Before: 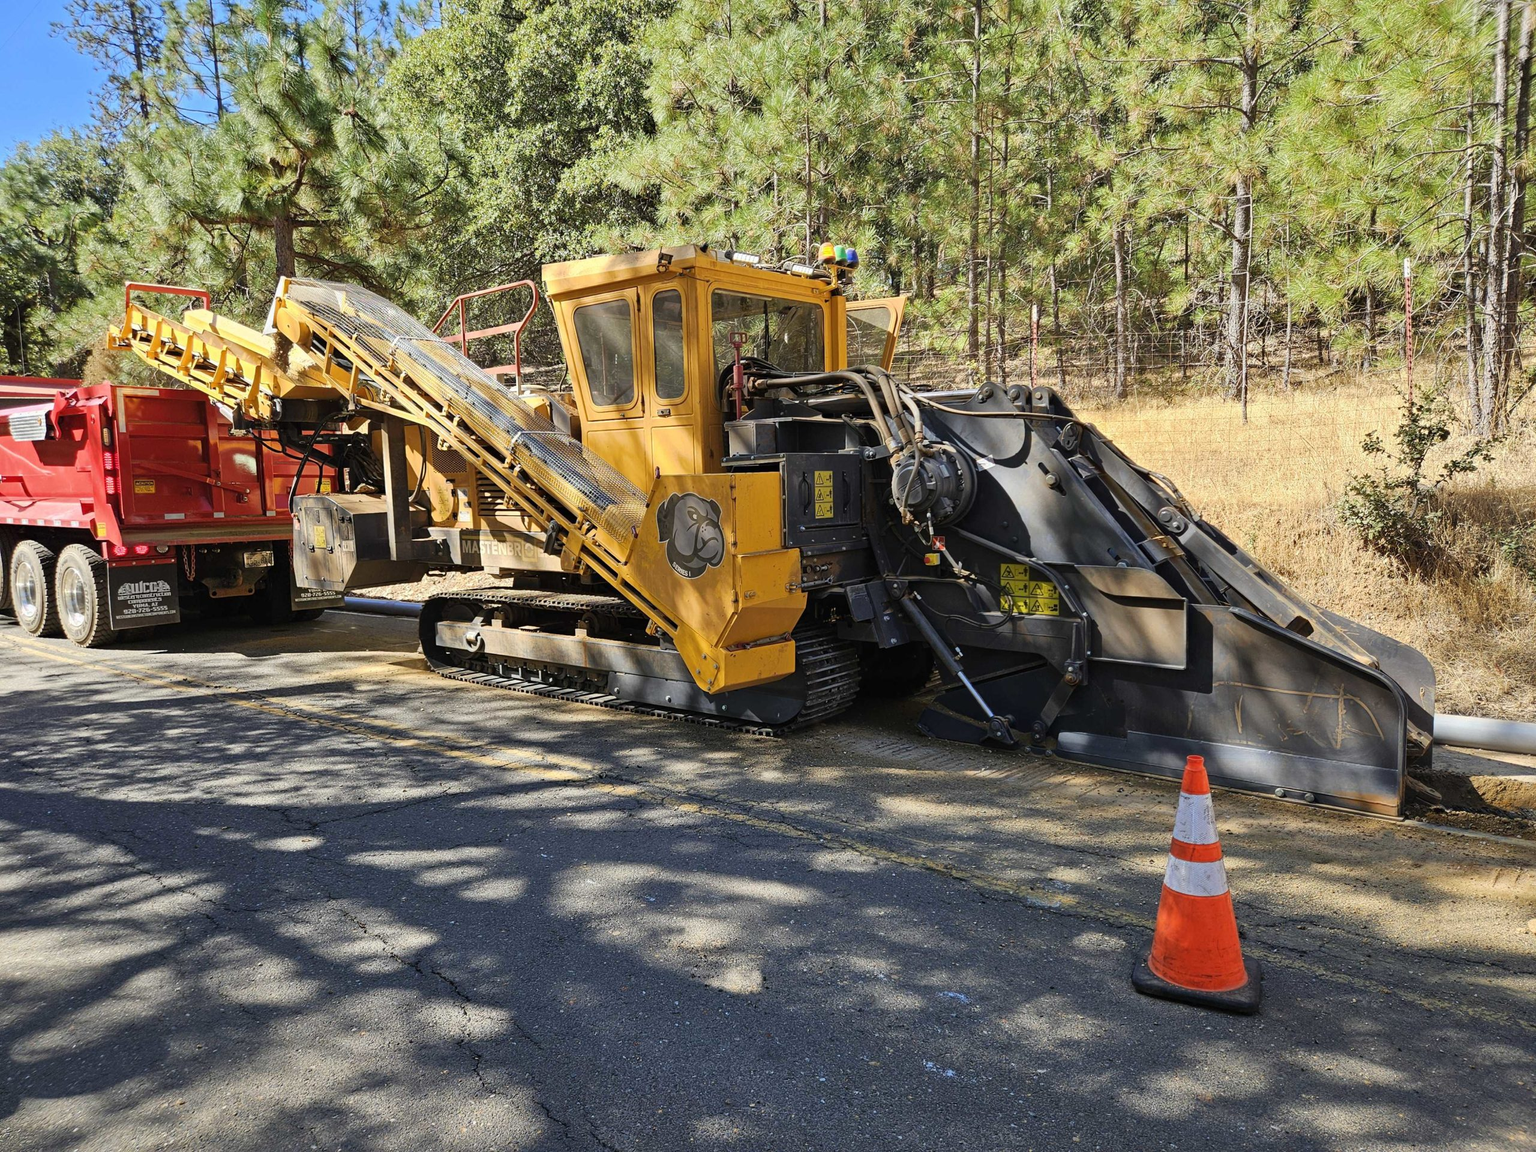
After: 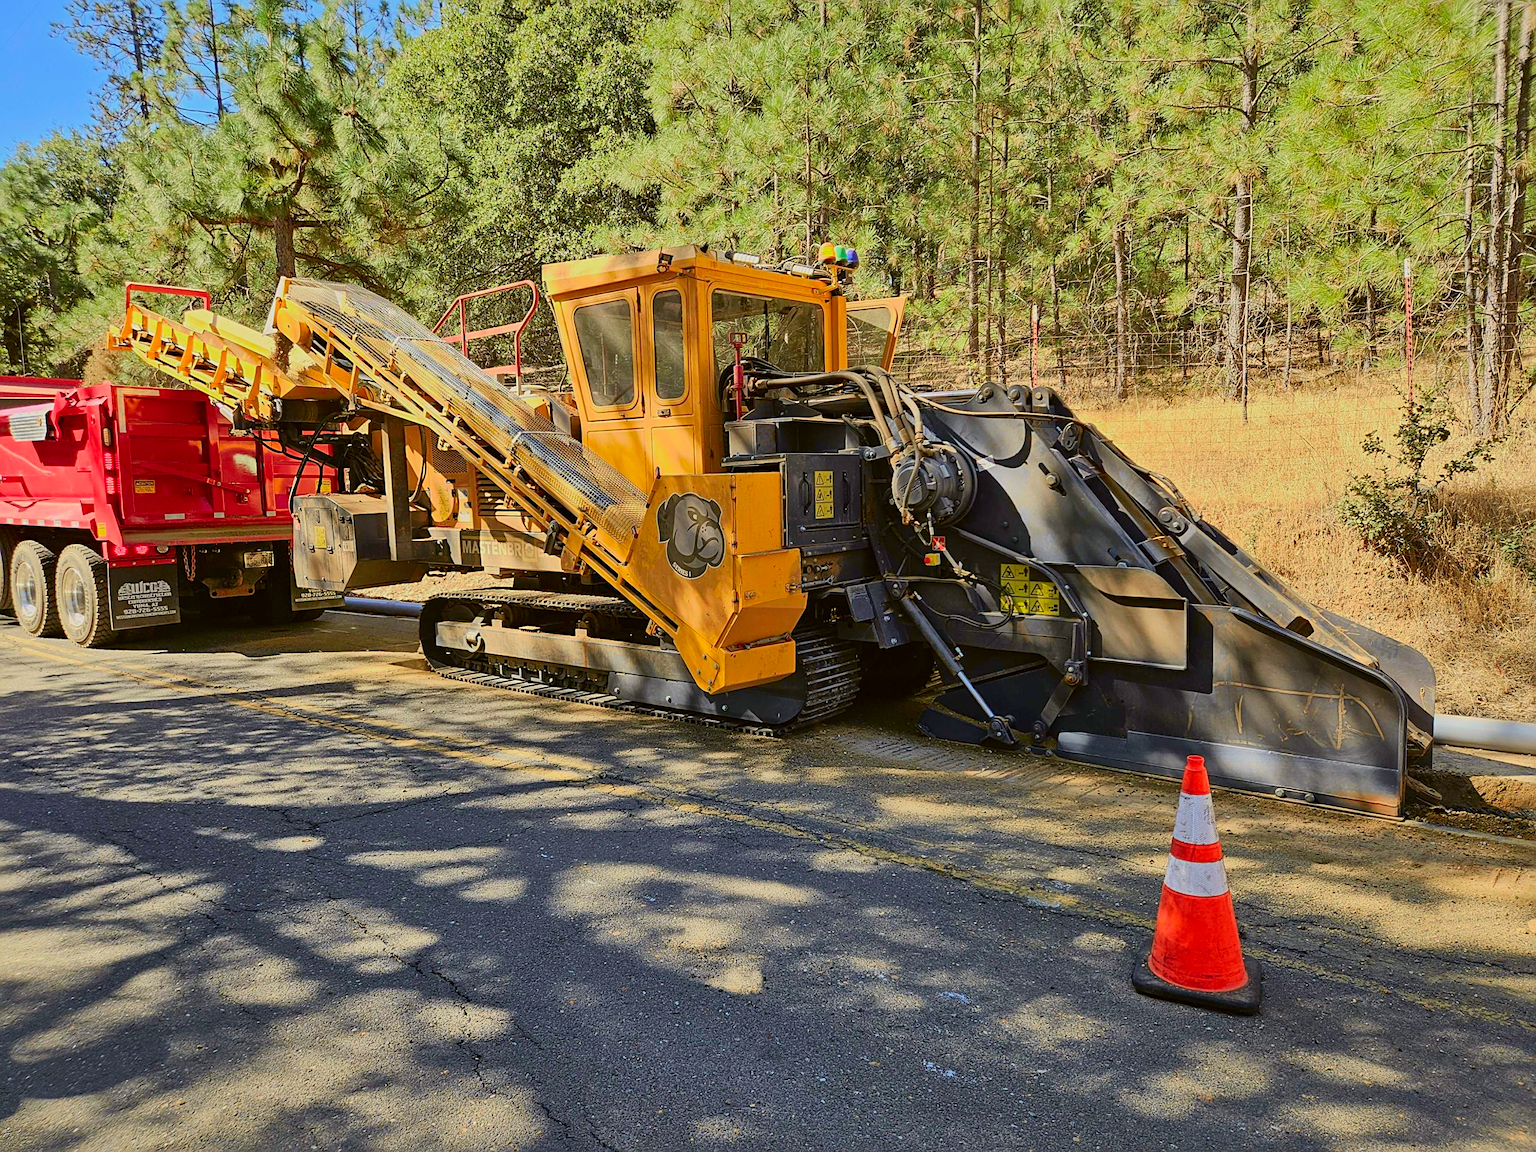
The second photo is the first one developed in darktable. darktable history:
shadows and highlights: on, module defaults
sharpen: on, module defaults
tone curve: curves: ch0 [(0, 0) (0.091, 0.066) (0.184, 0.16) (0.491, 0.519) (0.748, 0.765) (1, 0.919)]; ch1 [(0, 0) (0.179, 0.173) (0.322, 0.32) (0.424, 0.424) (0.502, 0.504) (0.56, 0.575) (0.631, 0.675) (0.777, 0.806) (1, 1)]; ch2 [(0, 0) (0.434, 0.447) (0.485, 0.495) (0.524, 0.563) (0.676, 0.691) (1, 1)], color space Lab, independent channels, preserve colors none
